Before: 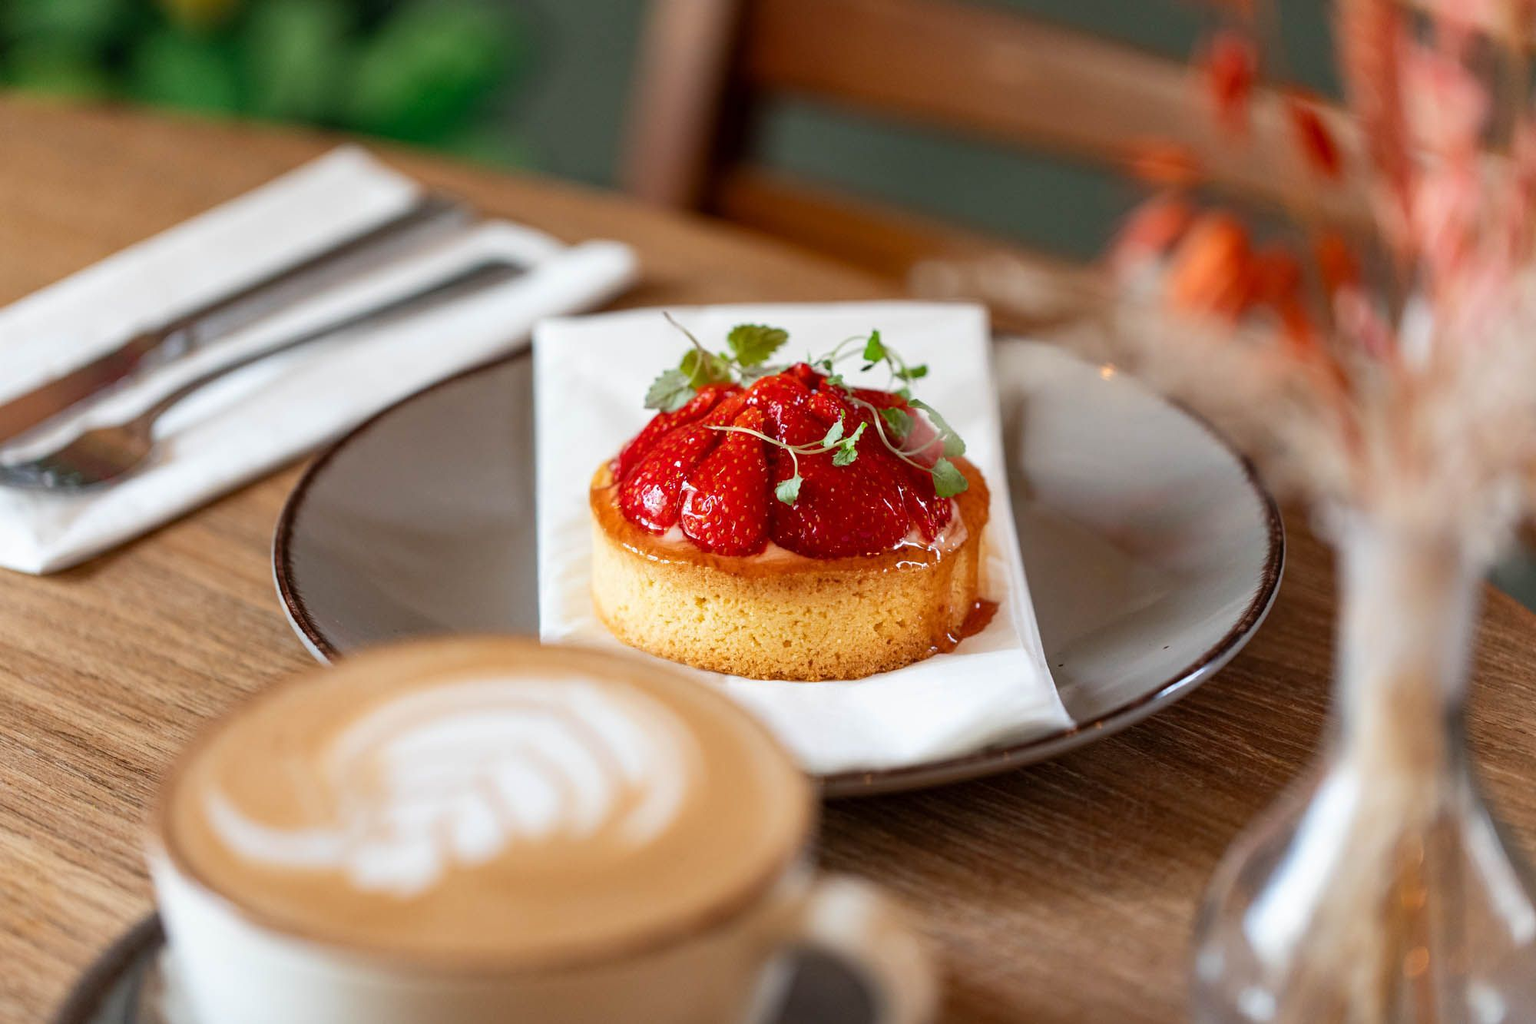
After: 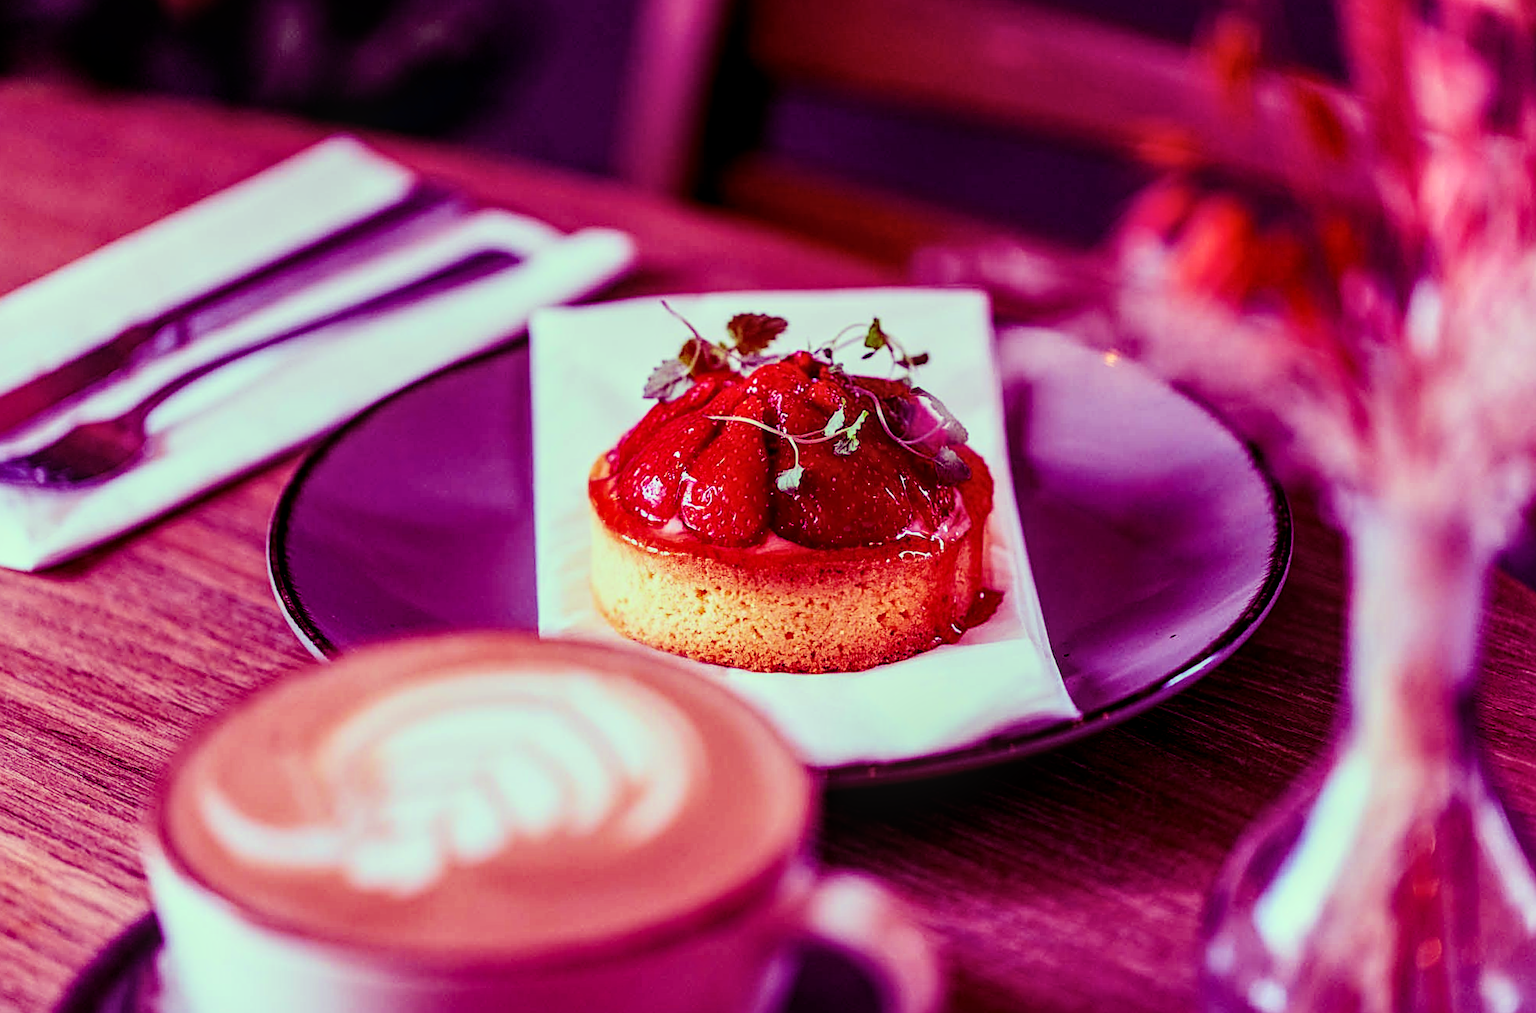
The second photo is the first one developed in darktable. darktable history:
crop: top 1.049%, right 0.001%
rotate and perspective: rotation -0.45°, automatic cropping original format, crop left 0.008, crop right 0.992, crop top 0.012, crop bottom 0.988
white balance: red 0.983, blue 1.036
local contrast: on, module defaults
tone equalizer: -8 EV -0.75 EV, -7 EV -0.7 EV, -6 EV -0.6 EV, -5 EV -0.4 EV, -3 EV 0.4 EV, -2 EV 0.6 EV, -1 EV 0.7 EV, +0 EV 0.75 EV, edges refinement/feathering 500, mask exposure compensation -1.57 EV, preserve details no
filmic rgb: black relative exposure -7.15 EV, white relative exposure 5.36 EV, hardness 3.02, color science v6 (2022)
color balance: mode lift, gamma, gain (sRGB), lift [1, 1, 0.101, 1]
sharpen: on, module defaults
